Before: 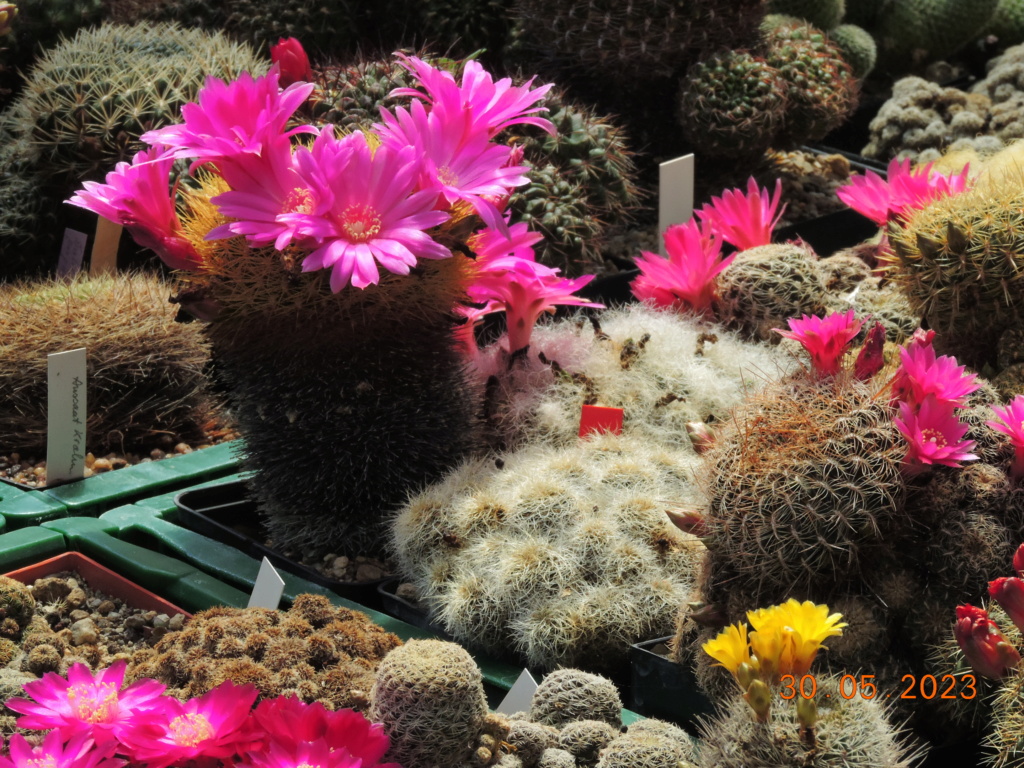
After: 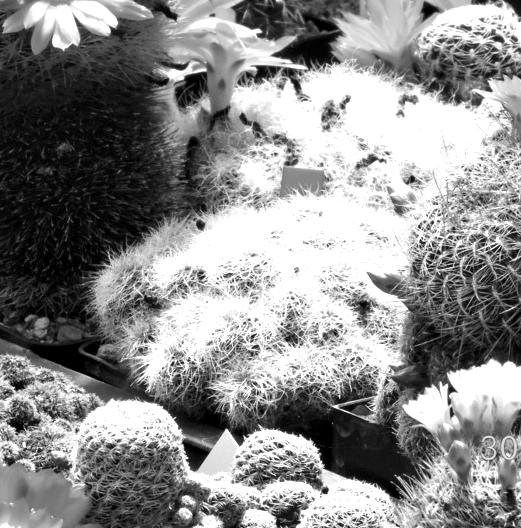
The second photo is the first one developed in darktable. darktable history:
monochrome: on, module defaults
exposure: black level correction 0.001, exposure 1.3 EV, compensate highlight preservation false
white balance: emerald 1
crop and rotate: left 29.237%, top 31.152%, right 19.807%
contrast equalizer: octaves 7, y [[0.6 ×6], [0.55 ×6], [0 ×6], [0 ×6], [0 ×6]], mix 0.29
